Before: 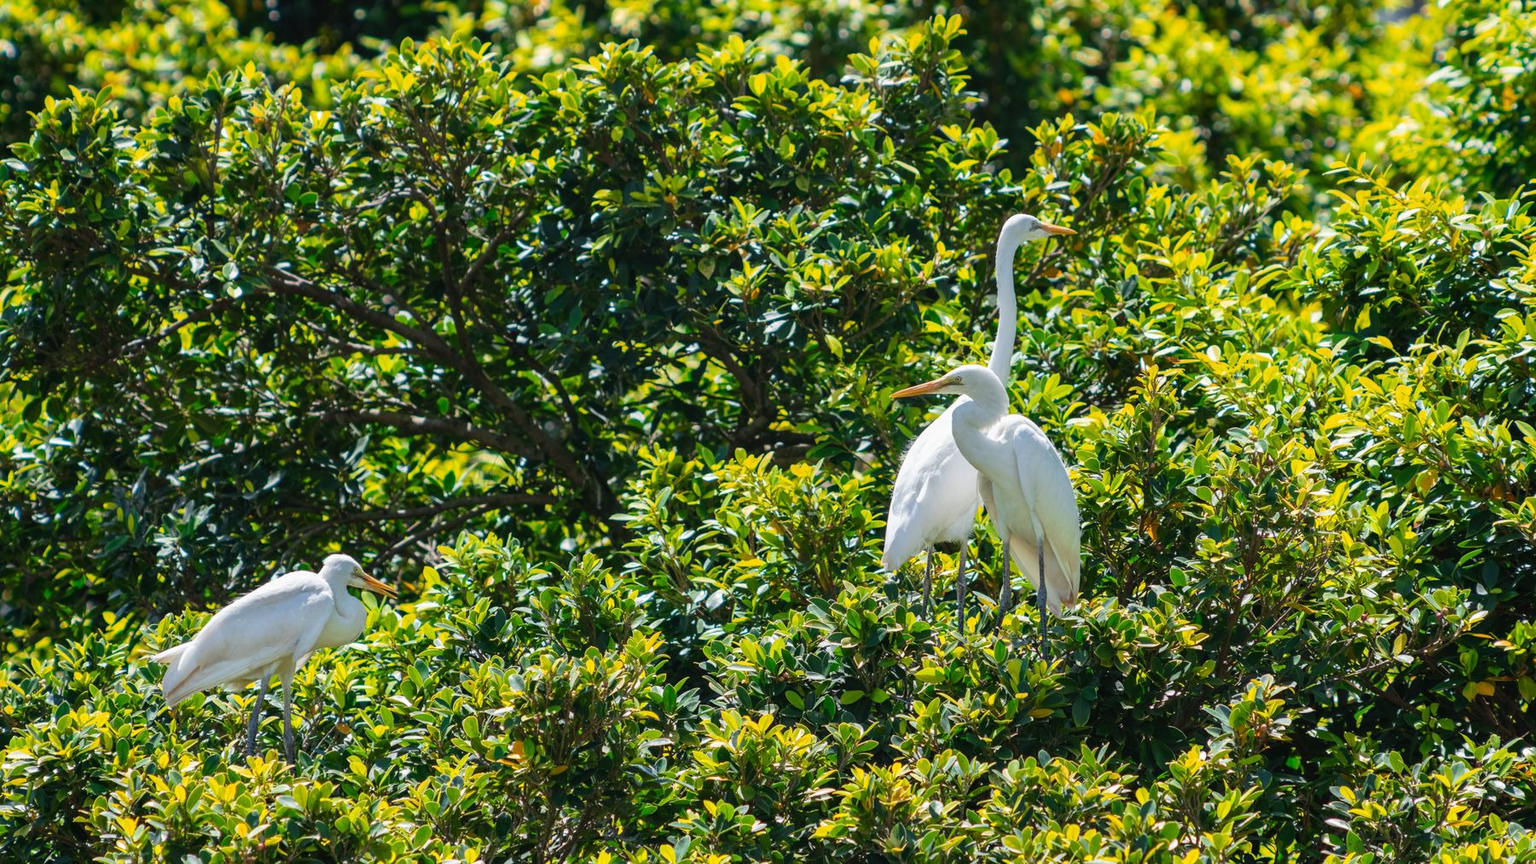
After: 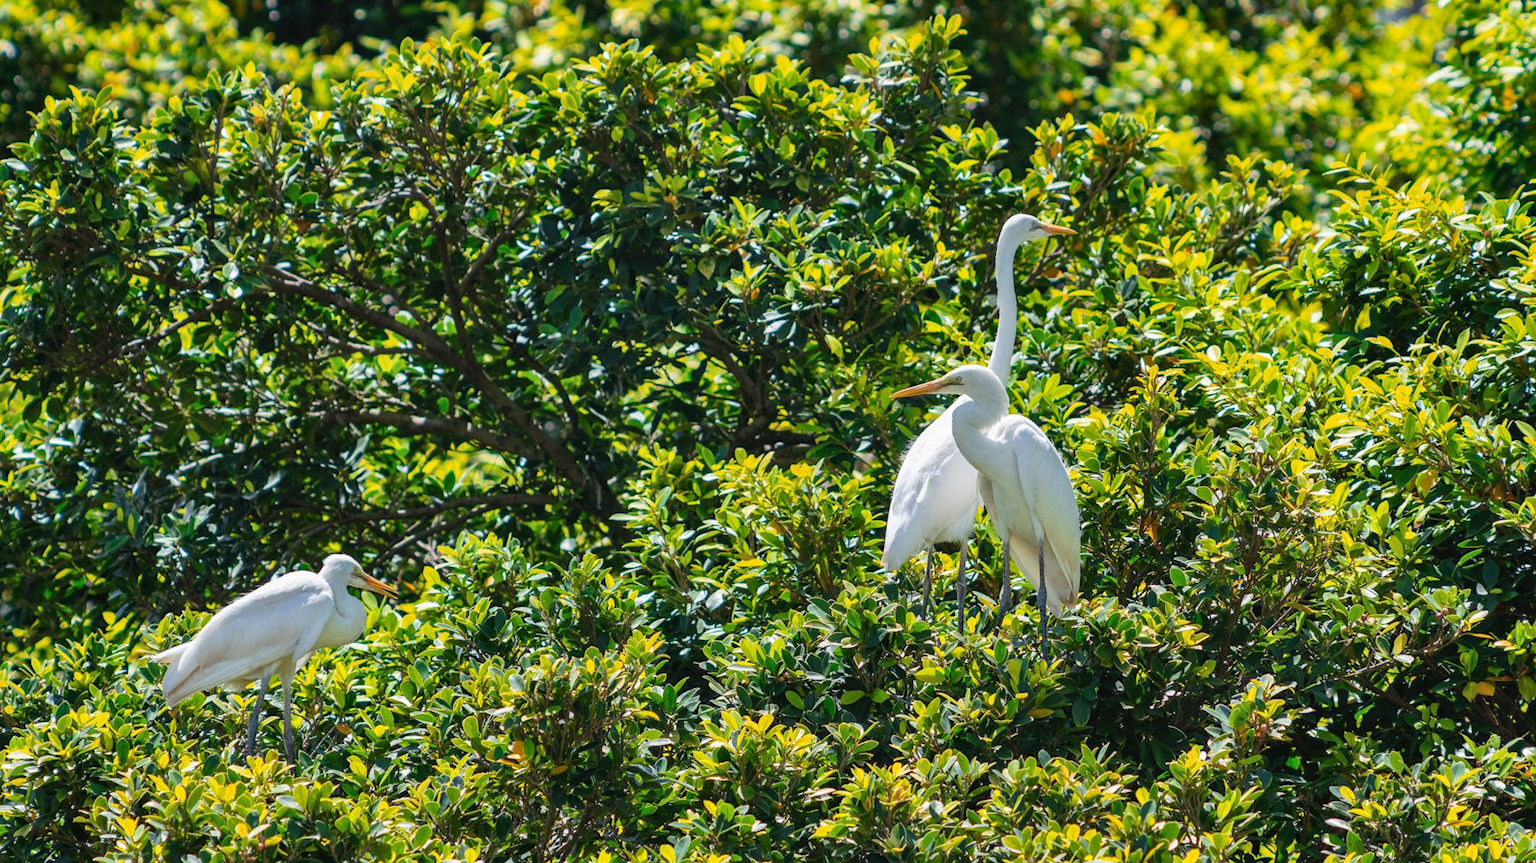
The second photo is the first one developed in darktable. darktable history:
shadows and highlights: low approximation 0.01, soften with gaussian
rotate and perspective: automatic cropping original format, crop left 0, crop top 0
